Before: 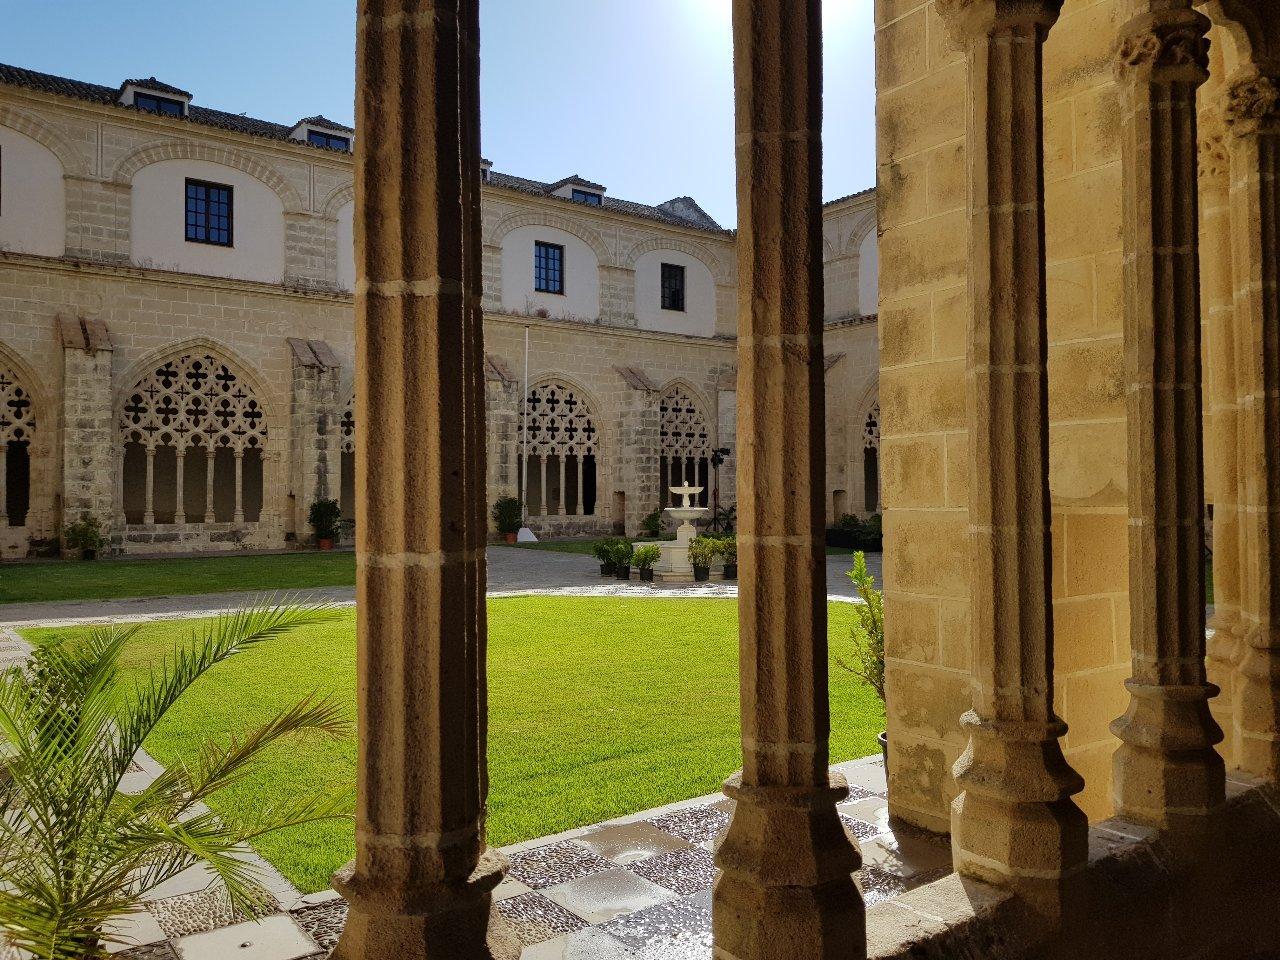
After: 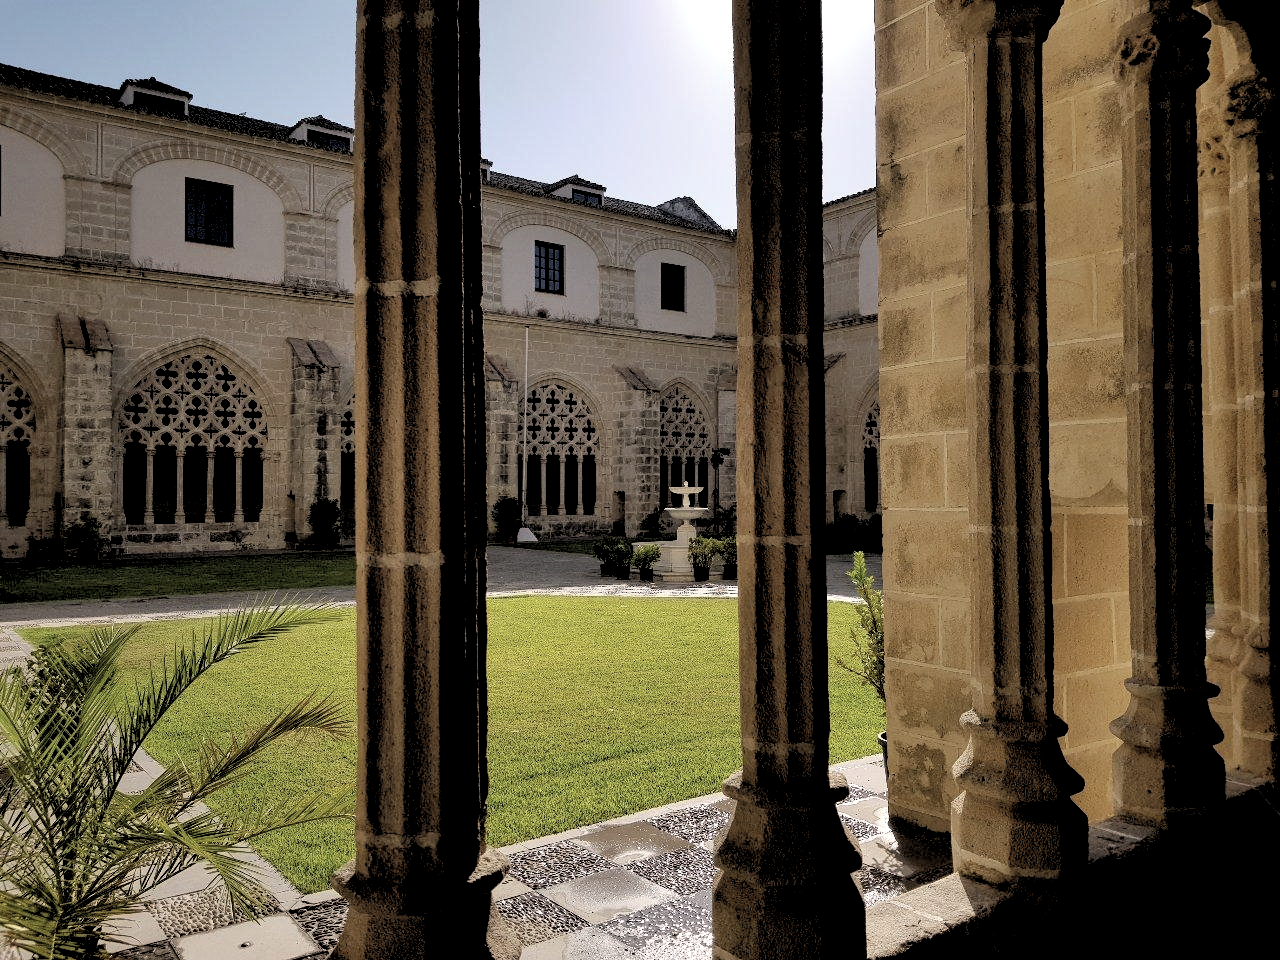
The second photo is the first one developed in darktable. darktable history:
rgb levels: levels [[0.034, 0.472, 0.904], [0, 0.5, 1], [0, 0.5, 1]]
color correction: highlights a* 5.59, highlights b* 5.24, saturation 0.68
